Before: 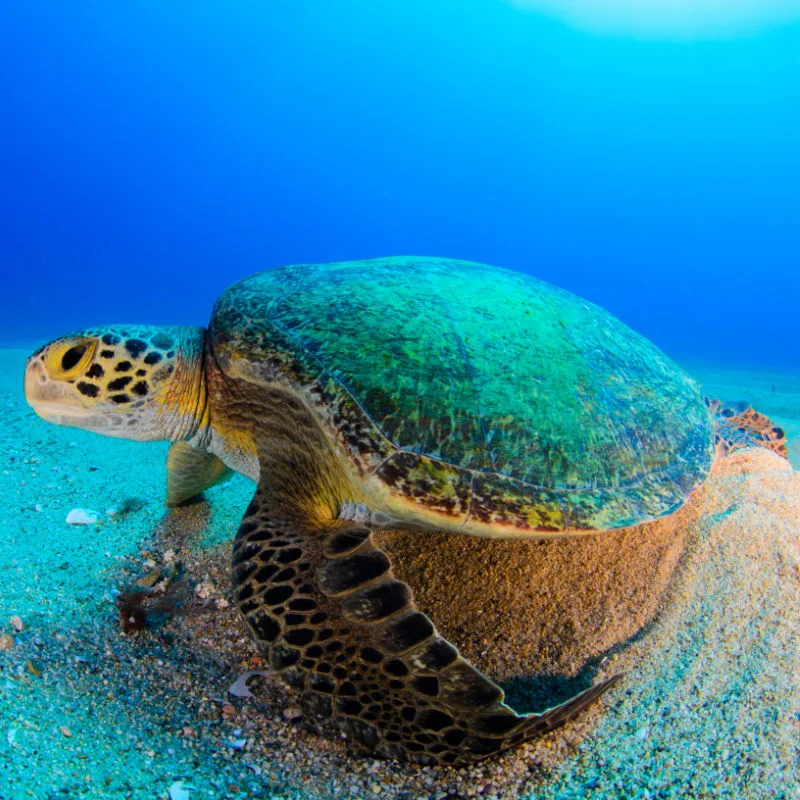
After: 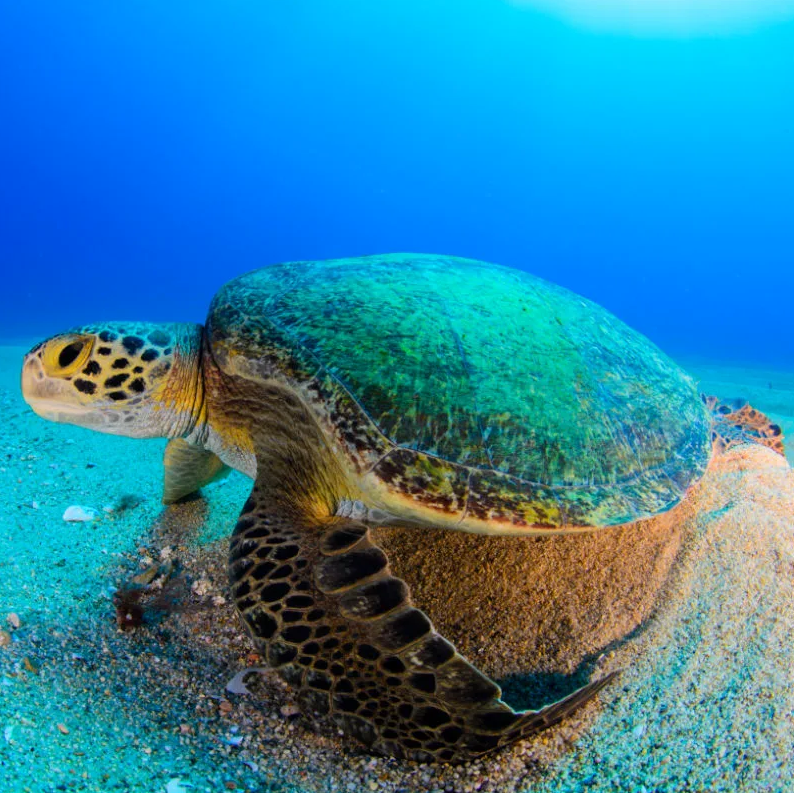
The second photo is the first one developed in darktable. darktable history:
levels: levels [0, 0.498, 1]
crop: left 0.434%, top 0.485%, right 0.244%, bottom 0.386%
